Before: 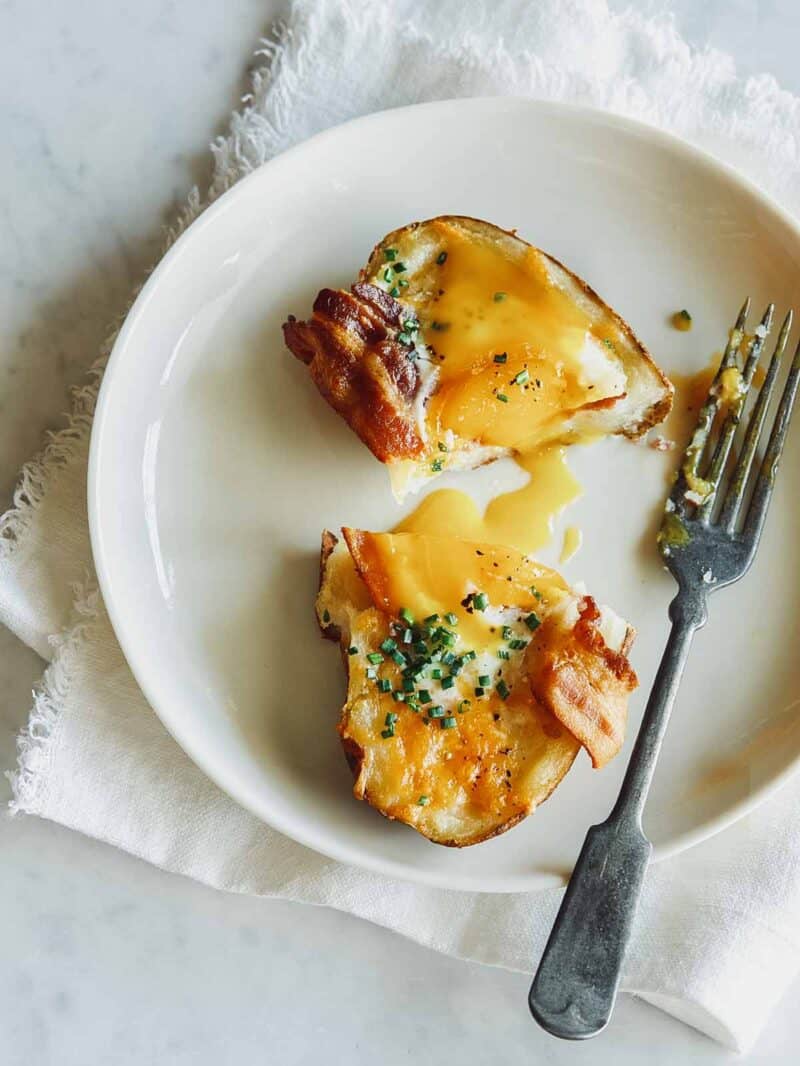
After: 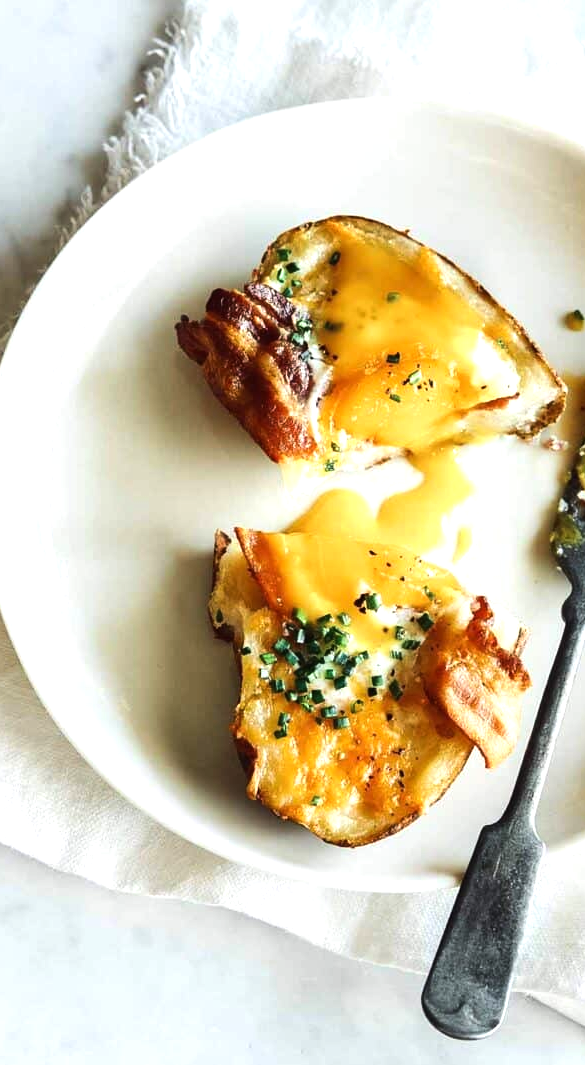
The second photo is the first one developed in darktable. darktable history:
tone equalizer: -8 EV -0.748 EV, -7 EV -0.671 EV, -6 EV -0.635 EV, -5 EV -0.39 EV, -3 EV 0.385 EV, -2 EV 0.6 EV, -1 EV 0.686 EV, +0 EV 0.739 EV, edges refinement/feathering 500, mask exposure compensation -1.57 EV, preserve details no
crop: left 13.396%, right 13.431%
